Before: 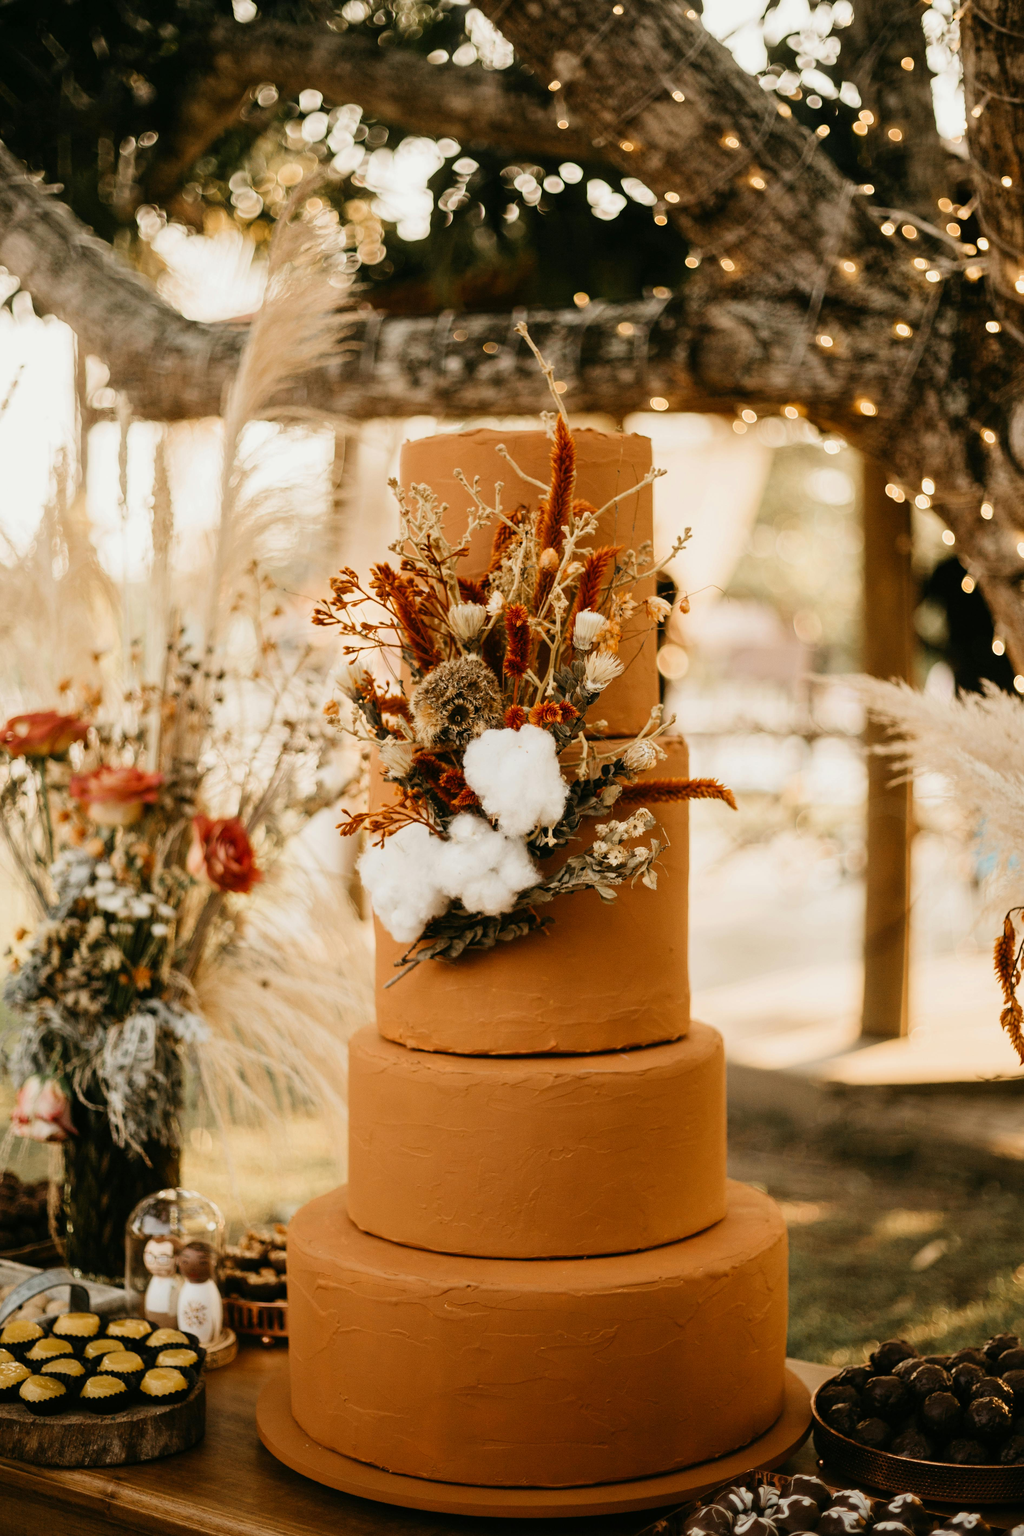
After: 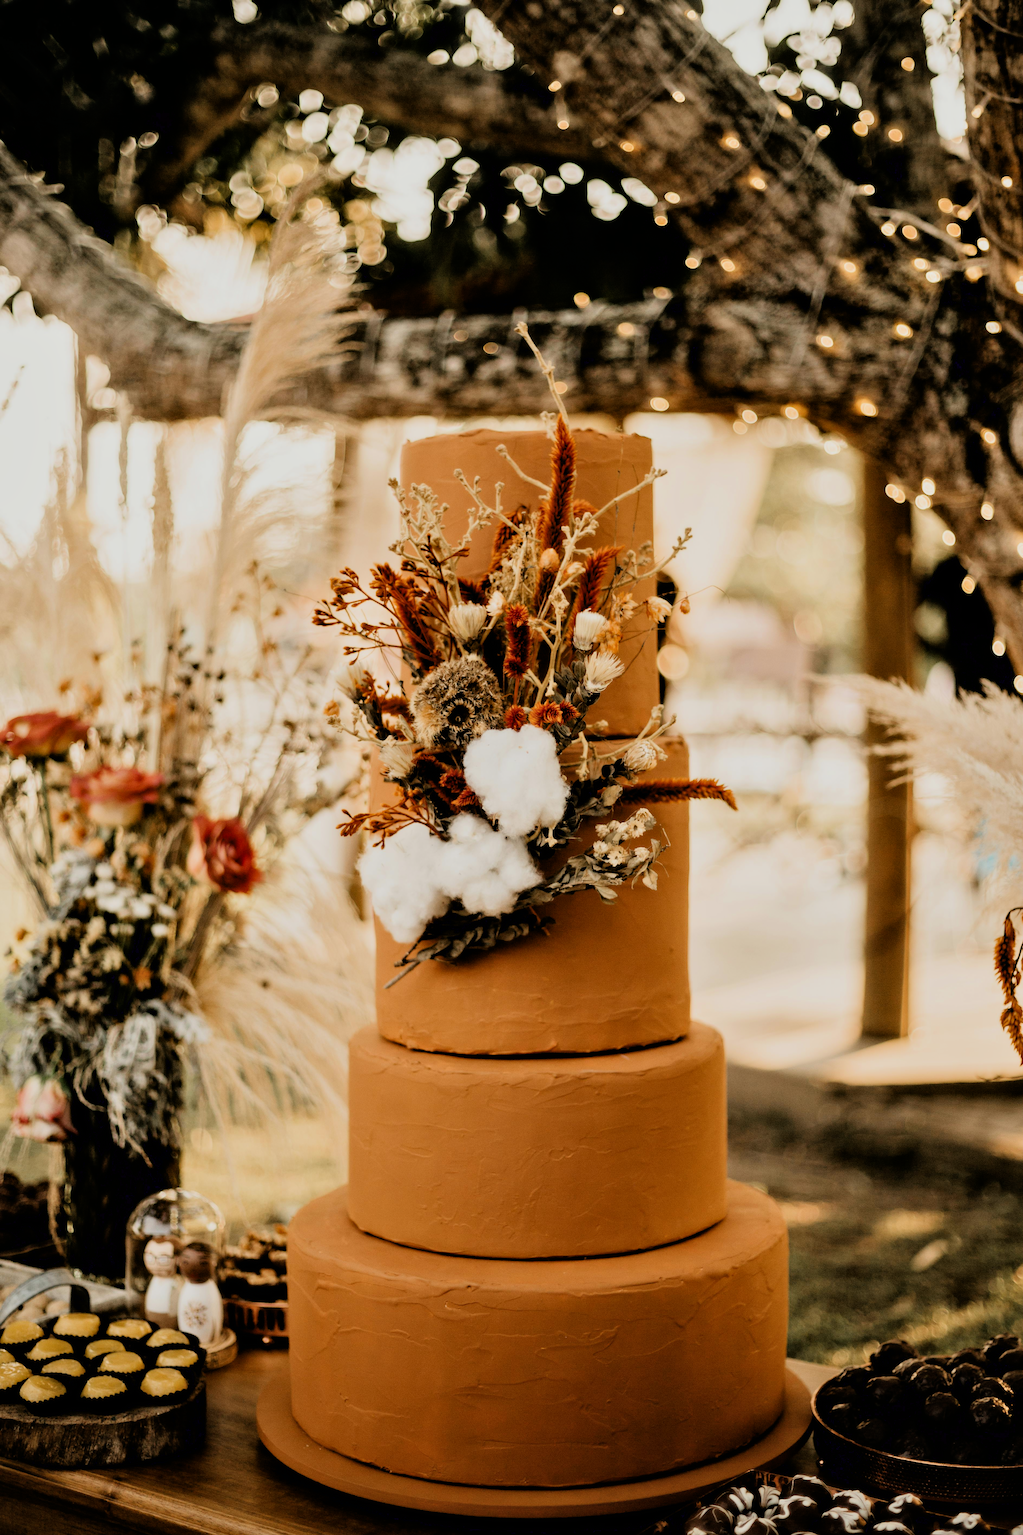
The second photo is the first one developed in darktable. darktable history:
contrast equalizer: y [[0.514, 0.573, 0.581, 0.508, 0.5, 0.5], [0.5 ×6], [0.5 ×6], [0 ×6], [0 ×6]], mix 0.79
filmic rgb: threshold 3 EV, hardness 4.17, latitude 50%, contrast 1.1, preserve chrominance max RGB, color science v6 (2022), contrast in shadows safe, contrast in highlights safe, enable highlight reconstruction true
